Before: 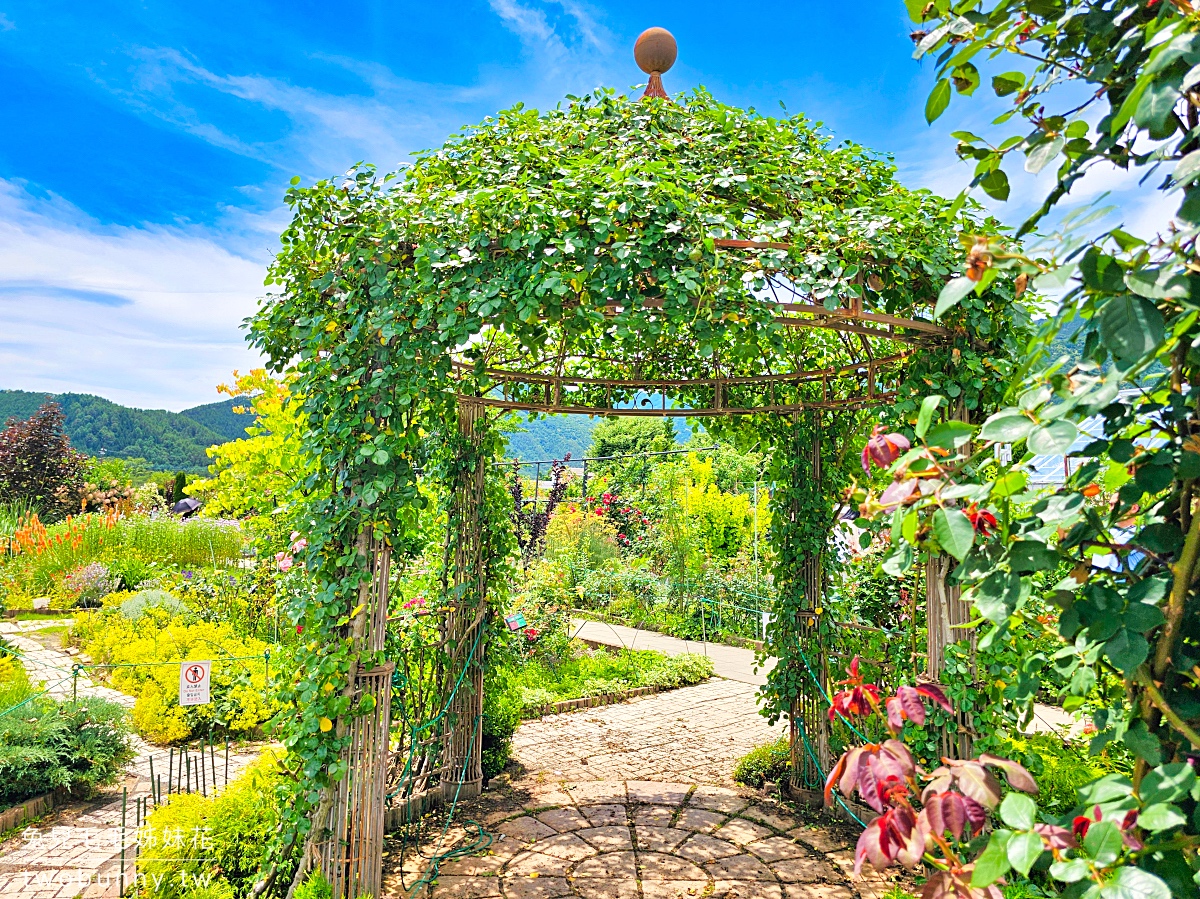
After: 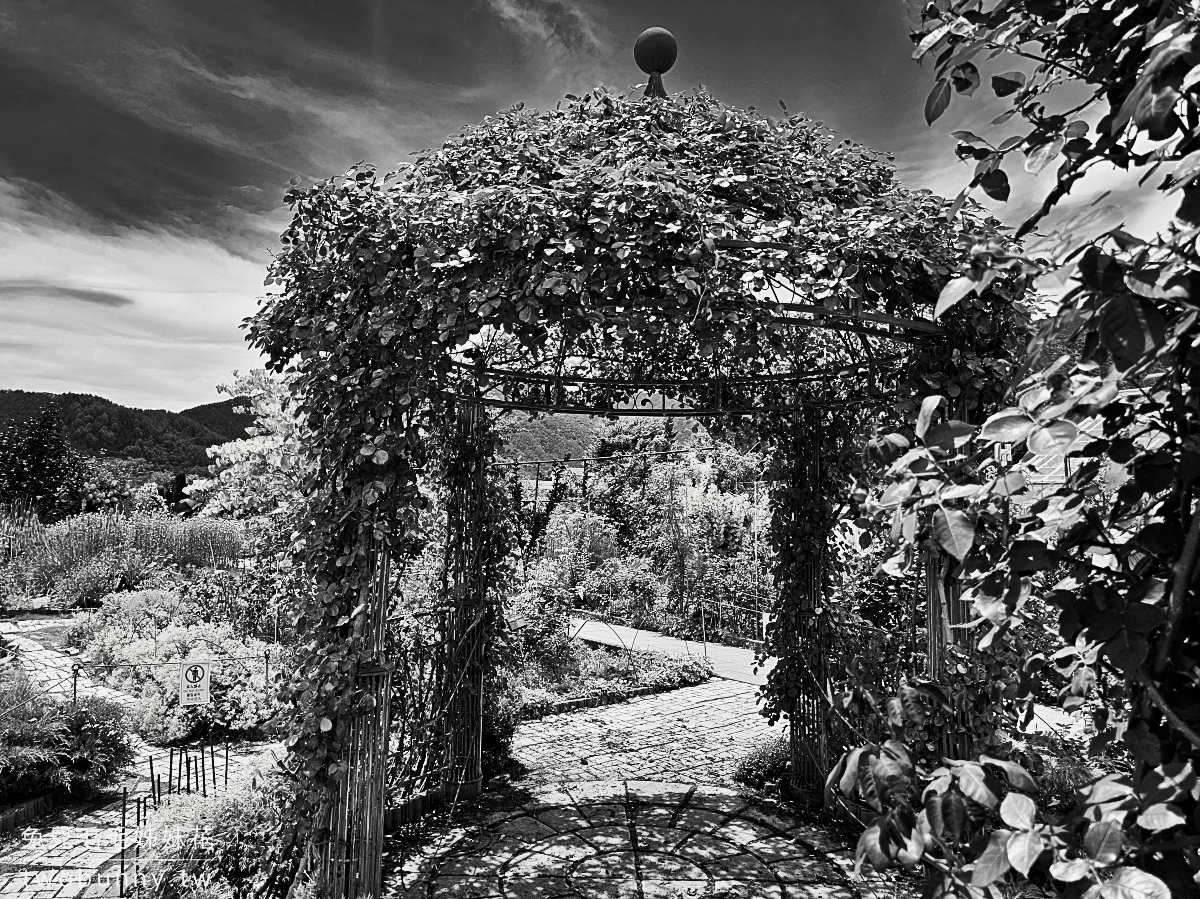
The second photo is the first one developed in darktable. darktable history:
tone curve: curves: ch0 [(0, 0) (0.055, 0.031) (0.282, 0.215) (0.729, 0.785) (1, 1)], color space Lab, independent channels, preserve colors none
contrast brightness saturation: contrast -0.04, brightness -0.576, saturation -0.991
